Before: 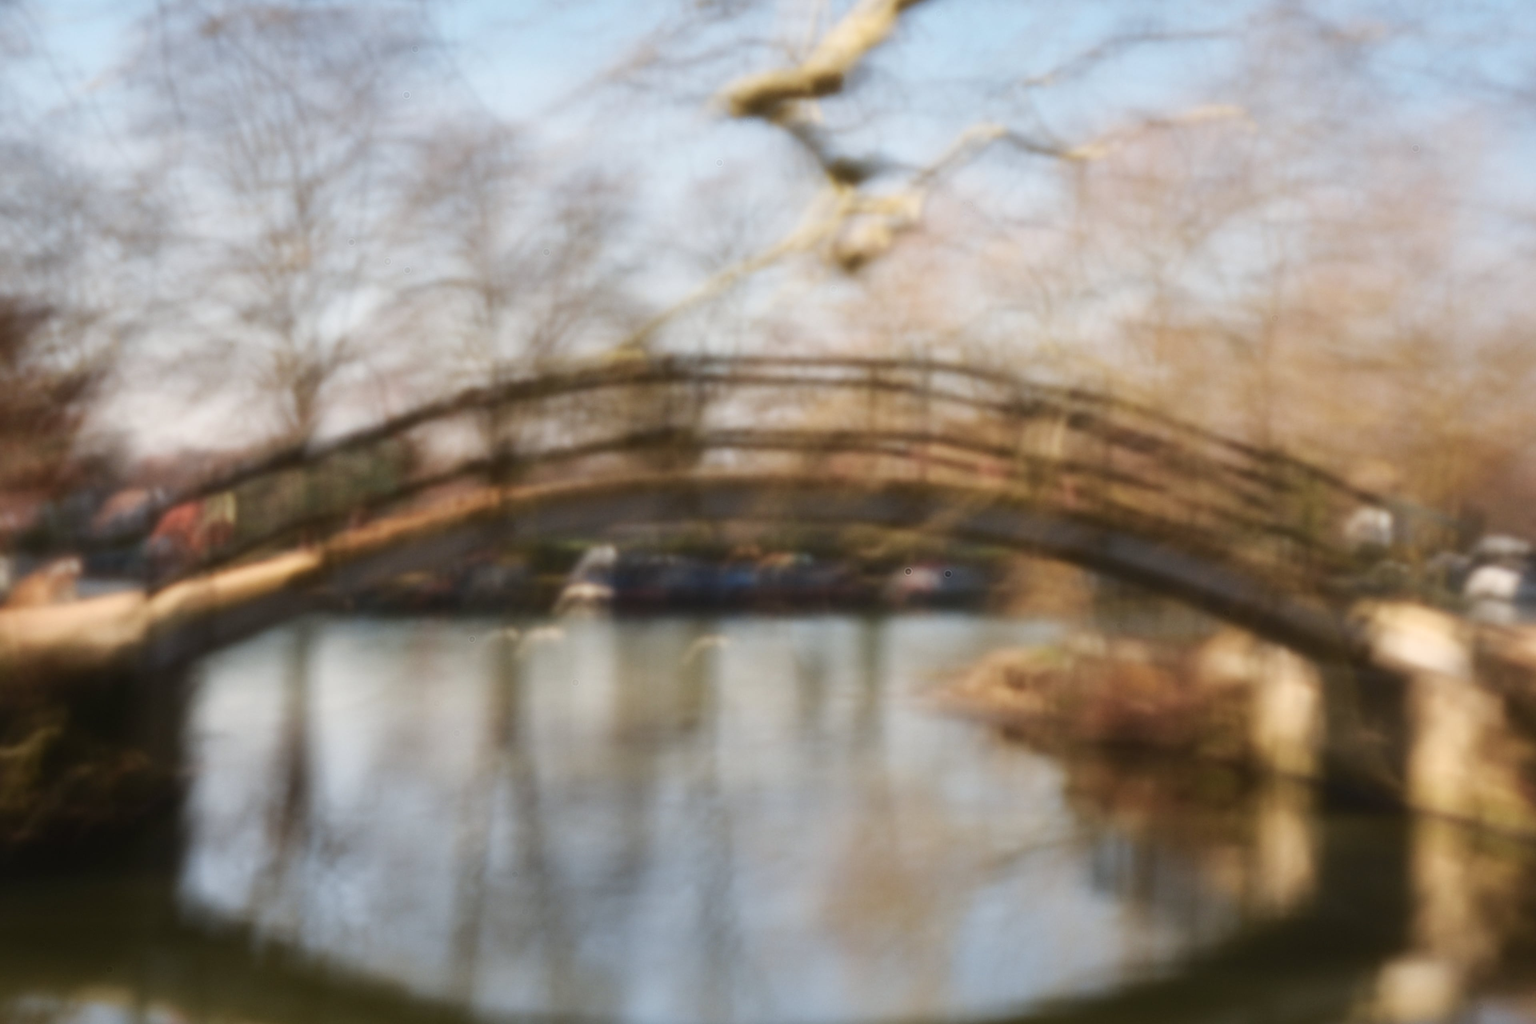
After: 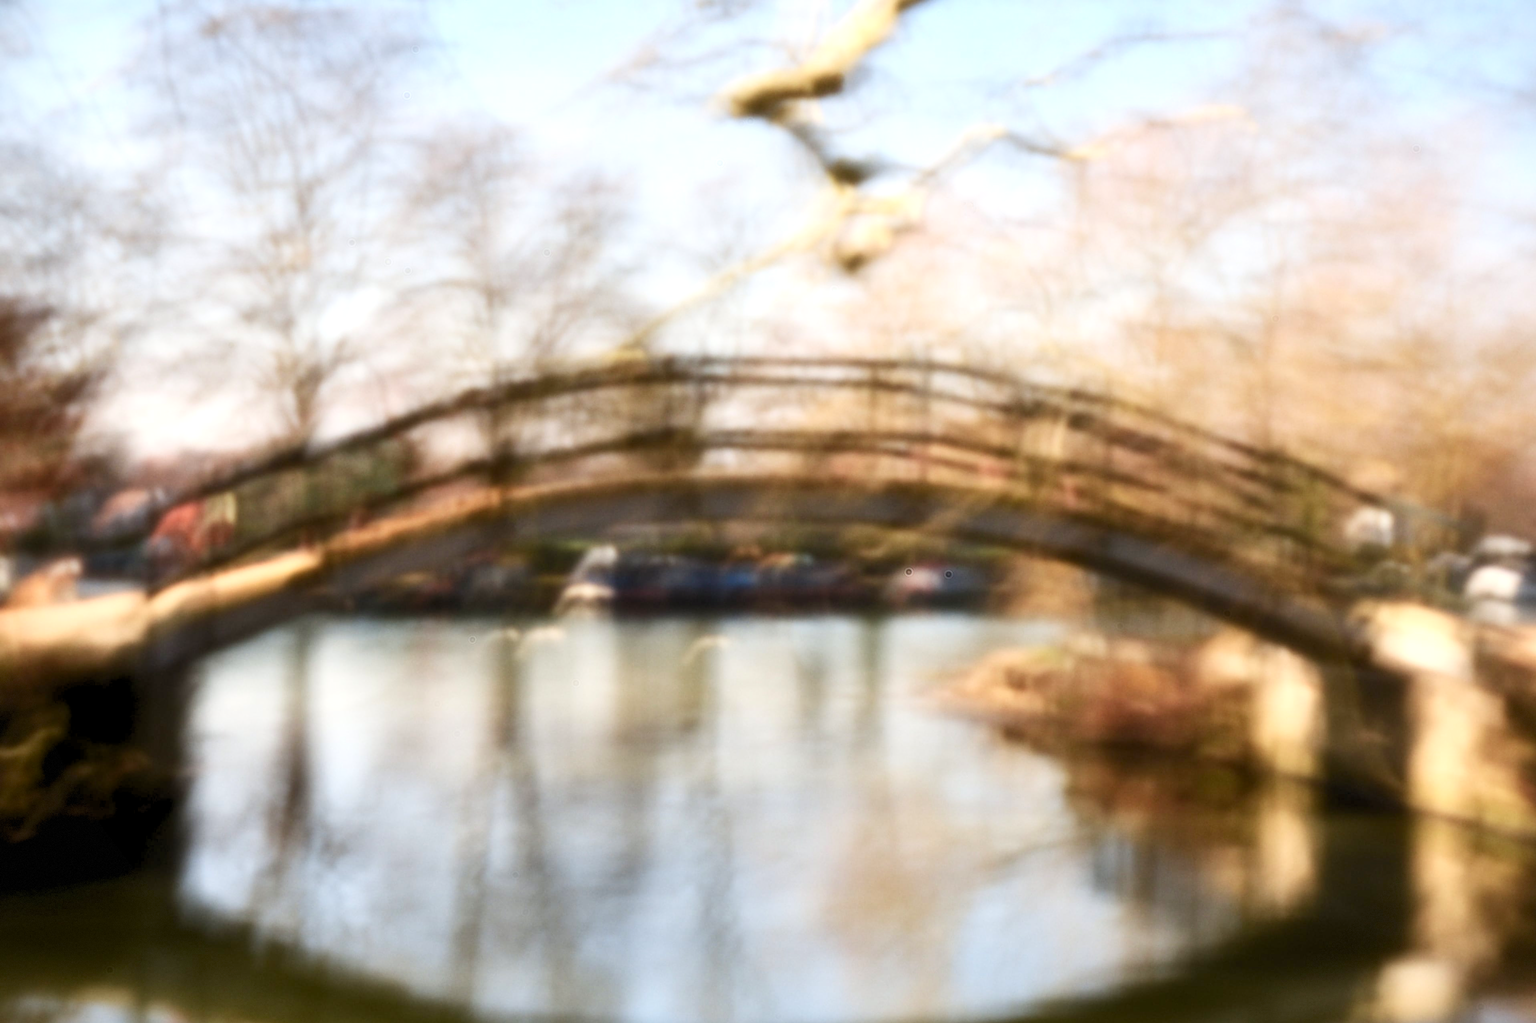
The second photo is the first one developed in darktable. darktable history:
vignetting: fall-off start 100%, fall-off radius 71%, brightness -0.434, saturation -0.2, width/height ratio 1.178, dithering 8-bit output, unbound false
contrast brightness saturation: contrast 0.22
levels: black 3.83%, white 90.64%, levels [0.044, 0.416, 0.908]
